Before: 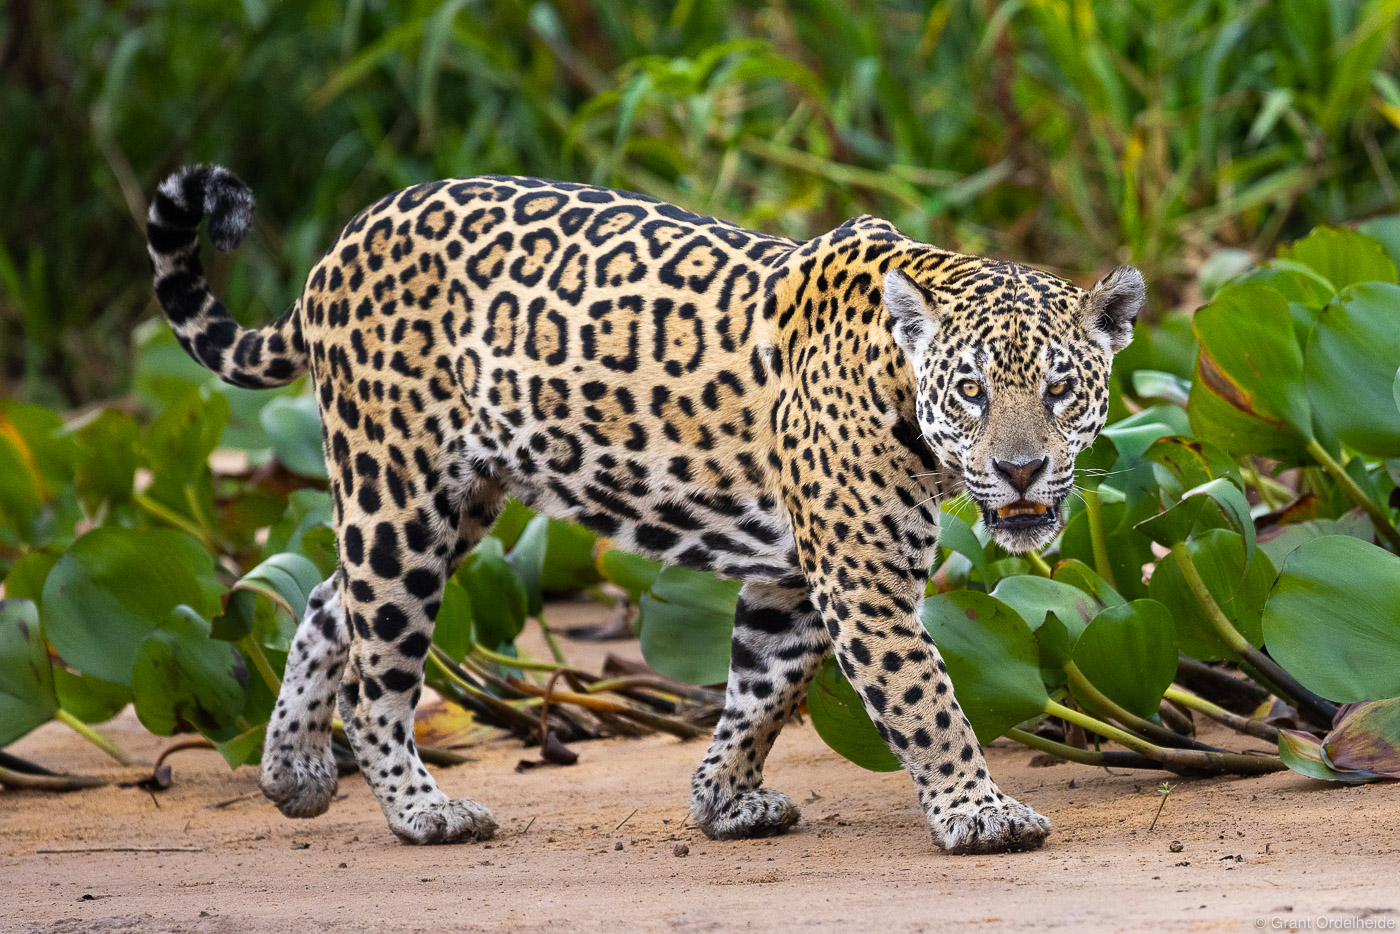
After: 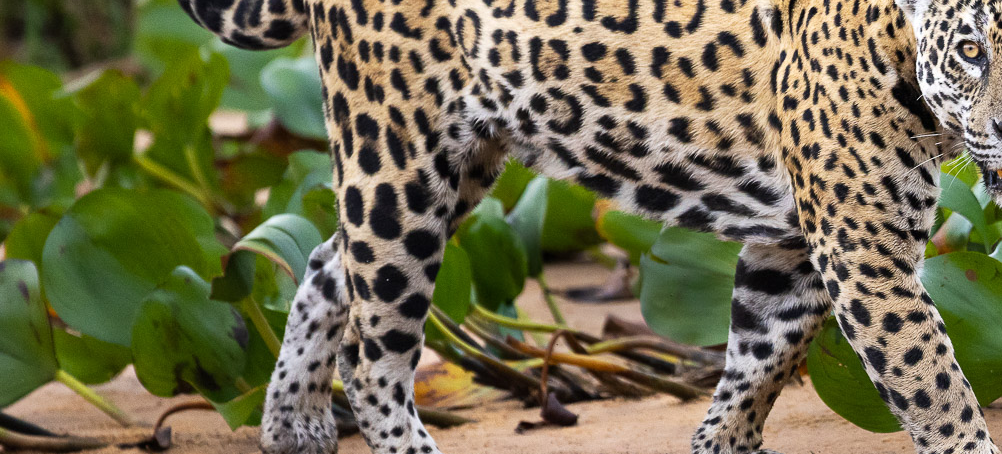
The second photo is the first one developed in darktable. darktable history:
crop: top 36.346%, right 28.407%, bottom 15.015%
tone equalizer: mask exposure compensation -0.506 EV
